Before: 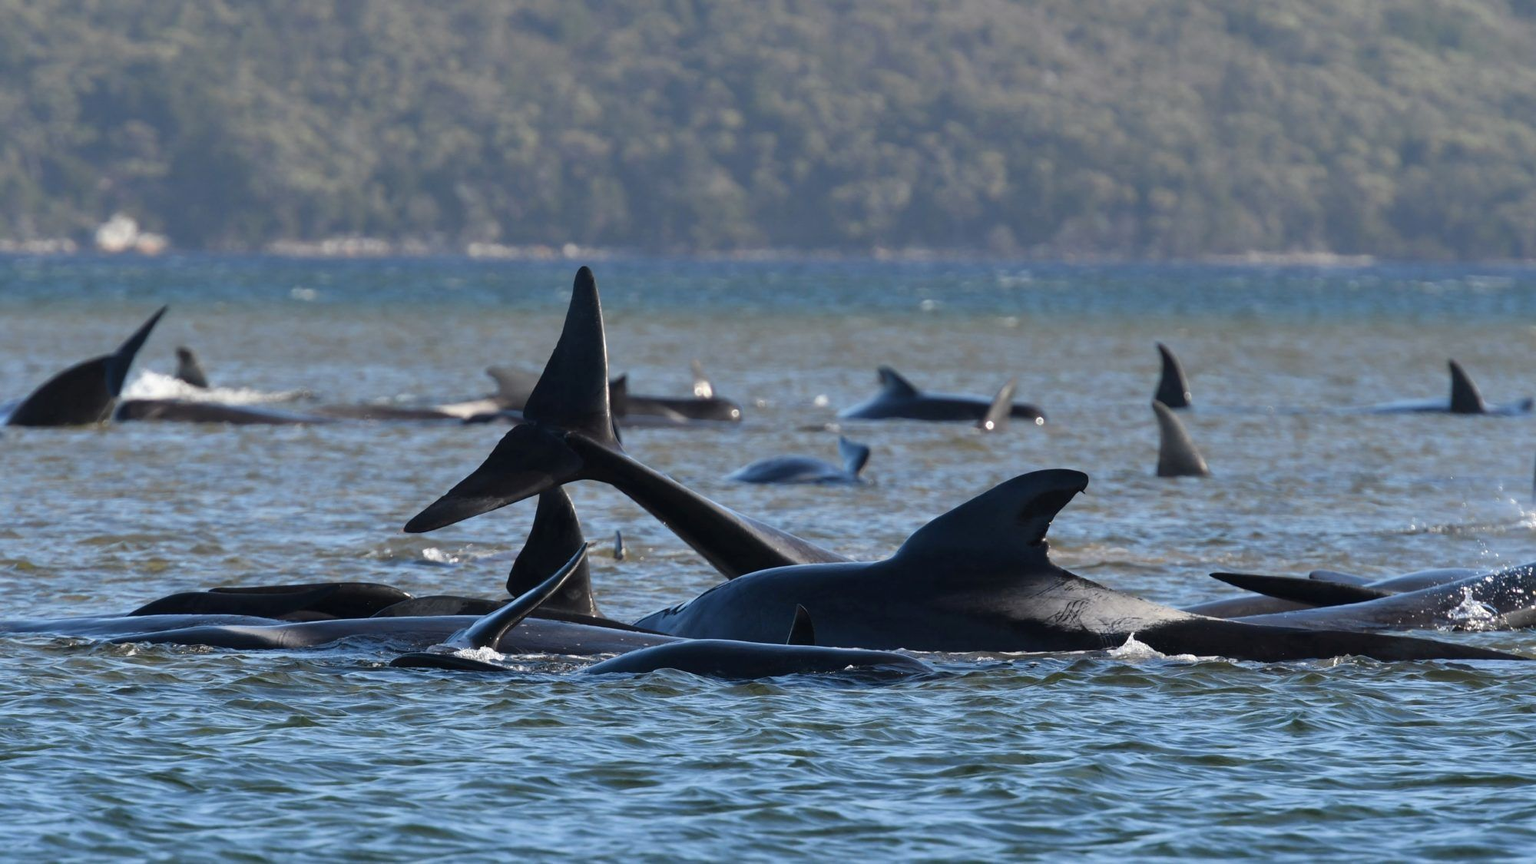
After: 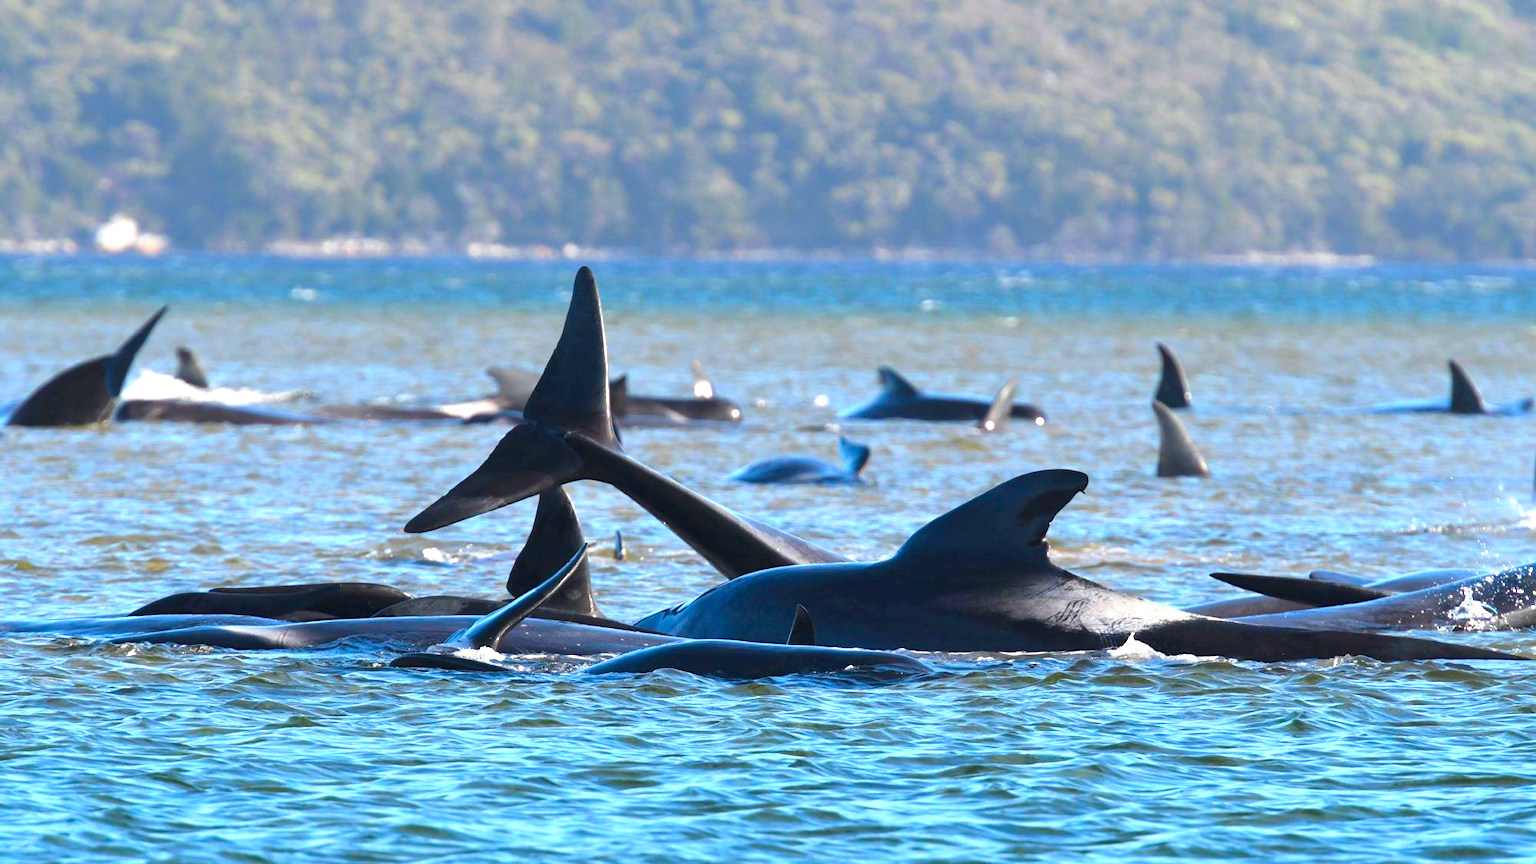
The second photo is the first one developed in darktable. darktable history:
color balance rgb: perceptual saturation grading › global saturation 48.949%, global vibrance 20%
exposure: black level correction 0, exposure 1.101 EV, compensate highlight preservation false
